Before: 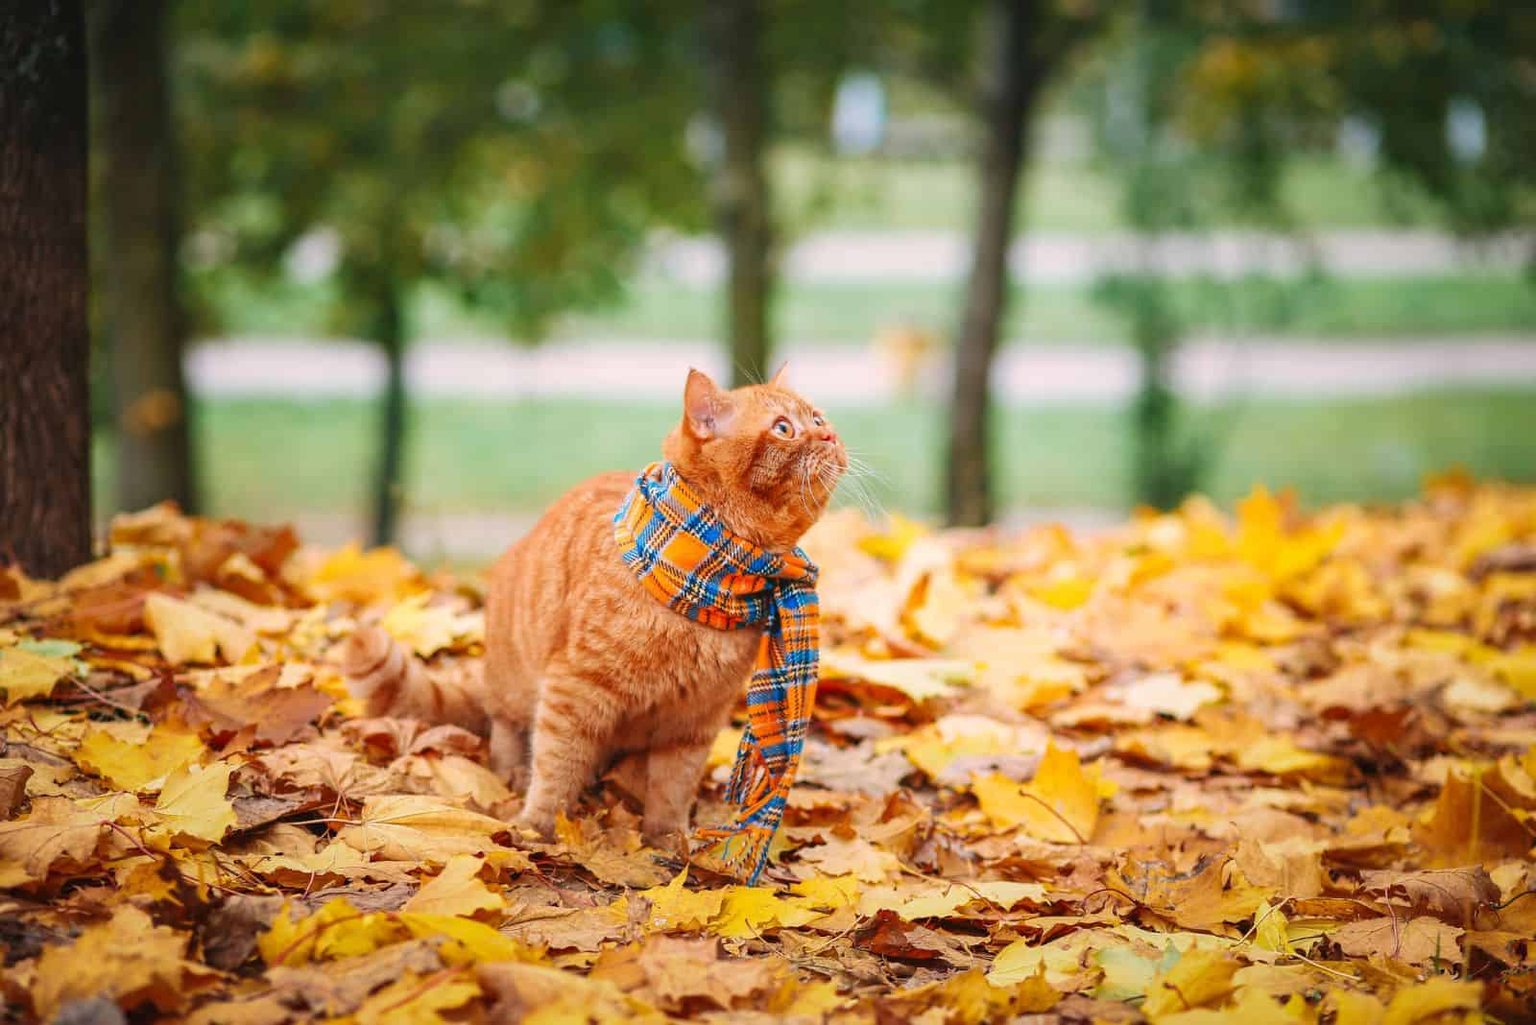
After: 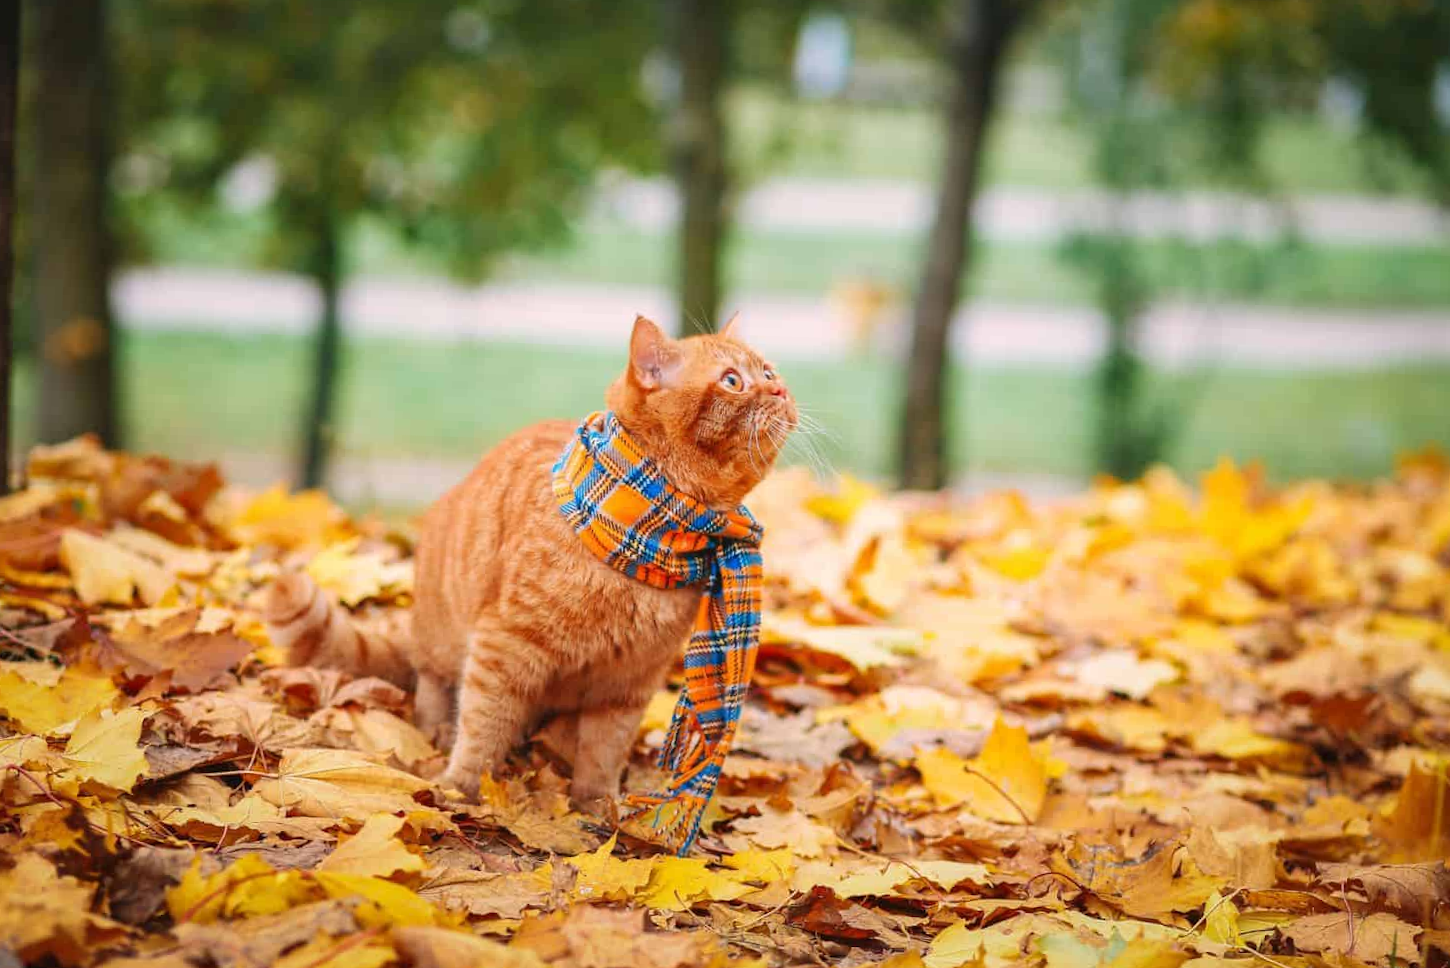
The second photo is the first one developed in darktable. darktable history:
crop and rotate: angle -2.02°, left 3.13%, top 3.902%, right 1.469%, bottom 0.645%
